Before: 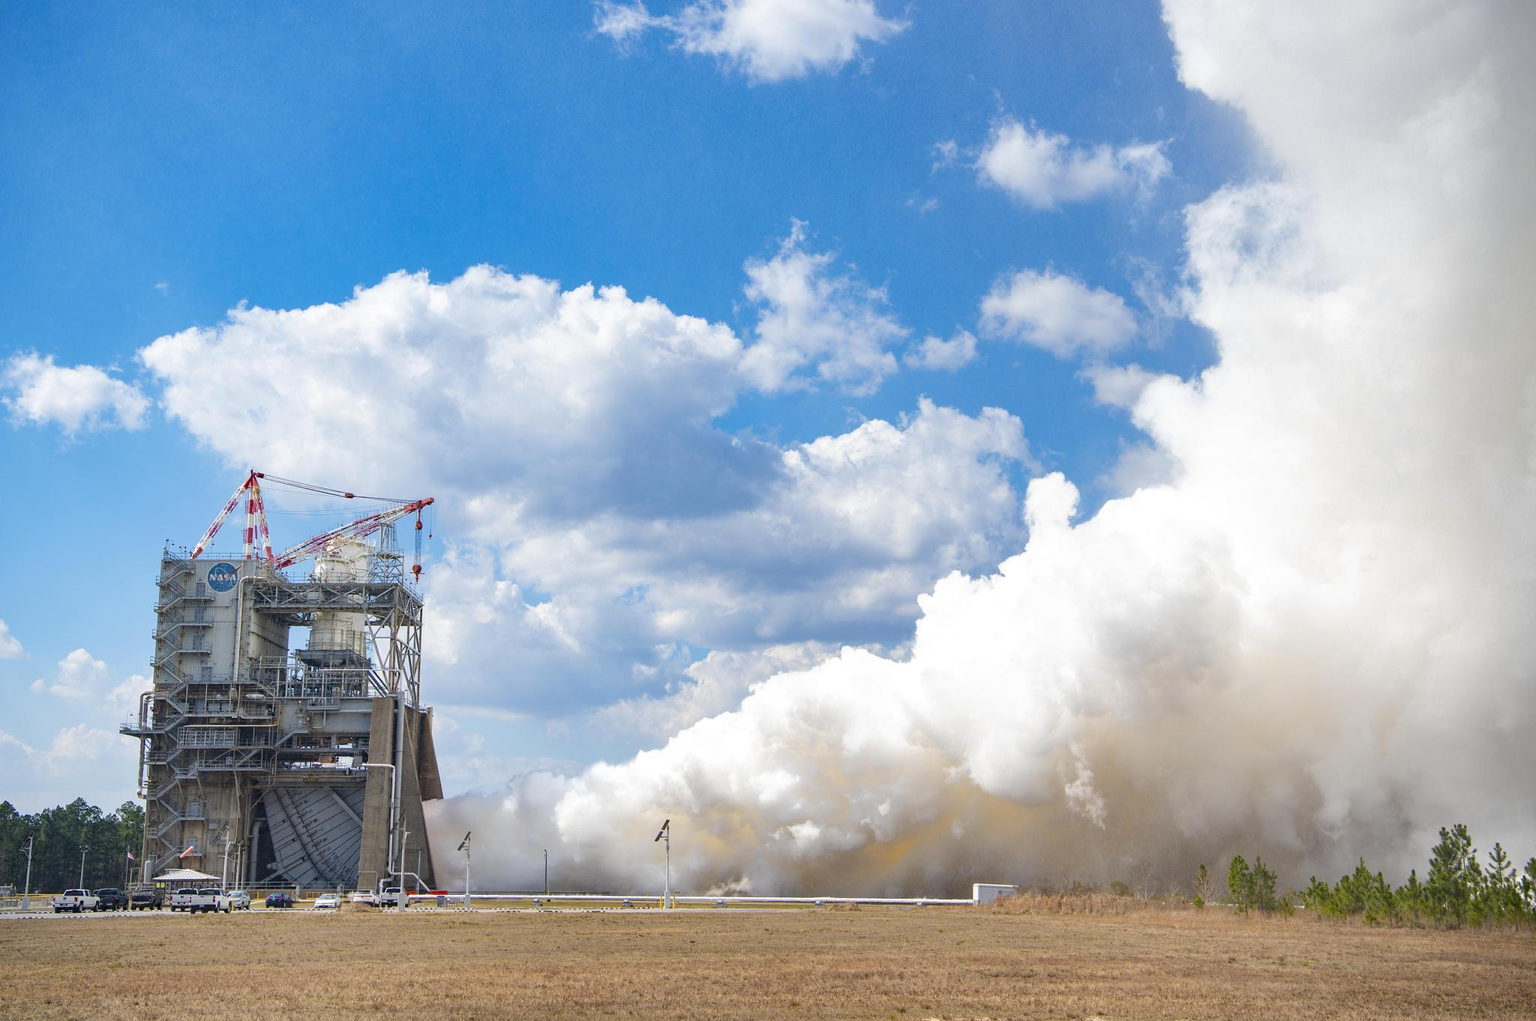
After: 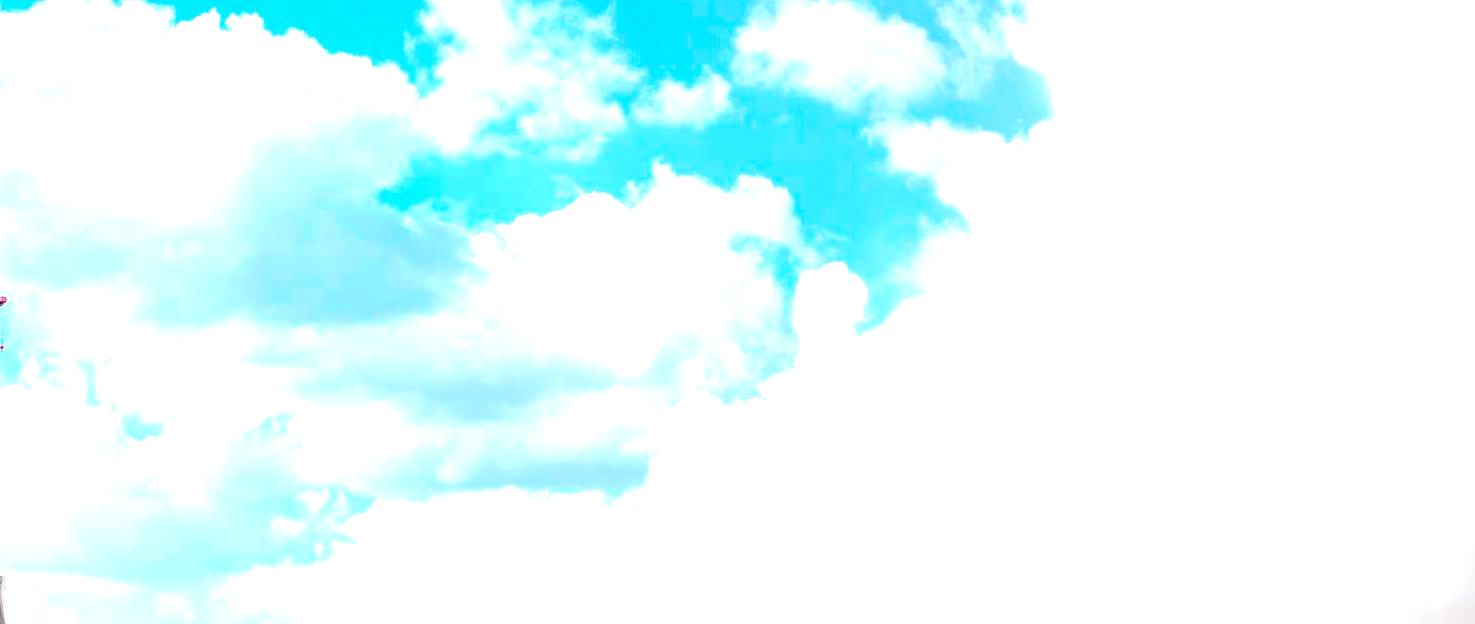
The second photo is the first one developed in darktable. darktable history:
color calibration: illuminant as shot in camera, x 0.358, y 0.373, temperature 4628.91 K
tone curve: curves: ch0 [(0, 0.008) (0.107, 0.091) (0.283, 0.287) (0.461, 0.498) (0.64, 0.679) (0.822, 0.841) (0.998, 0.978)]; ch1 [(0, 0) (0.316, 0.349) (0.466, 0.442) (0.502, 0.5) (0.527, 0.519) (0.561, 0.553) (0.608, 0.629) (0.669, 0.704) (0.859, 0.899) (1, 1)]; ch2 [(0, 0) (0.33, 0.301) (0.421, 0.443) (0.473, 0.498) (0.502, 0.504) (0.522, 0.525) (0.592, 0.61) (0.705, 0.7) (1, 1)], color space Lab, independent channels, preserve colors none
crop and rotate: left 27.938%, top 27.046%, bottom 27.046%
exposure: black level correction 0, exposure 1.5 EV, compensate highlight preservation false
white balance: emerald 1
